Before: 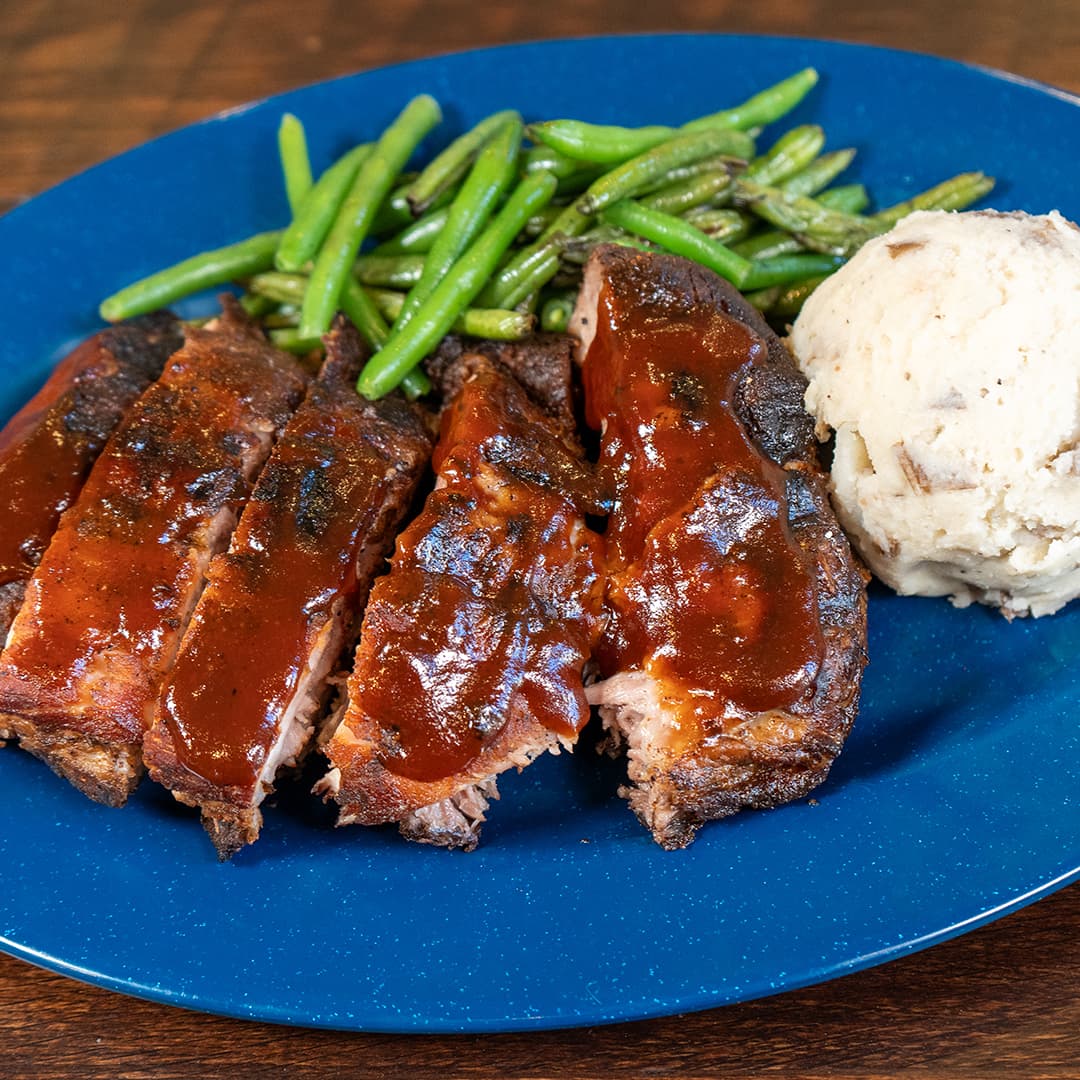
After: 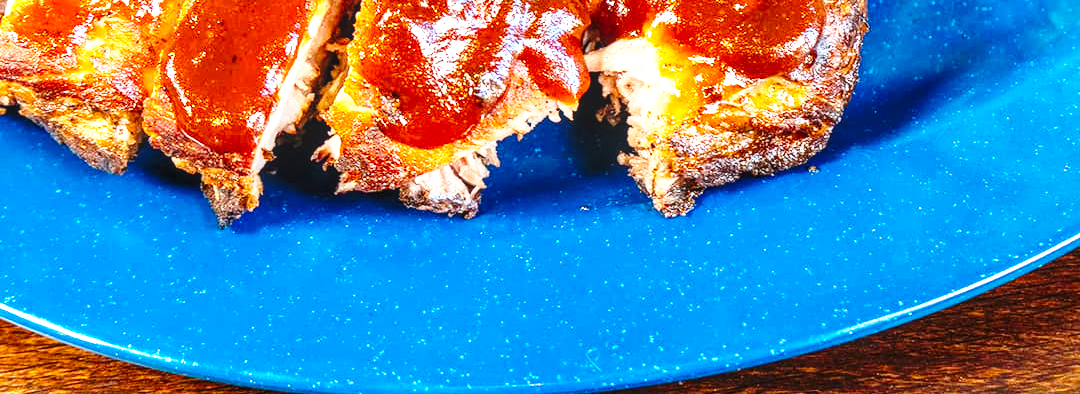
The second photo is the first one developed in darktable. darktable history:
color balance rgb: shadows lift › chroma 0.673%, shadows lift › hue 114.73°, highlights gain › luminance 6.523%, highlights gain › chroma 2.54%, highlights gain › hue 91.23°, global offset › luminance 0.478%, perceptual saturation grading › global saturation 29.675%, global vibrance 9.794%
base curve: curves: ch0 [(0, 0) (0.028, 0.03) (0.121, 0.232) (0.46, 0.748) (0.859, 0.968) (1, 1)], preserve colors none
exposure: black level correction 0, exposure 1.001 EV, compensate highlight preservation false
local contrast: on, module defaults
crop and rotate: top 58.63%, bottom 4.864%
